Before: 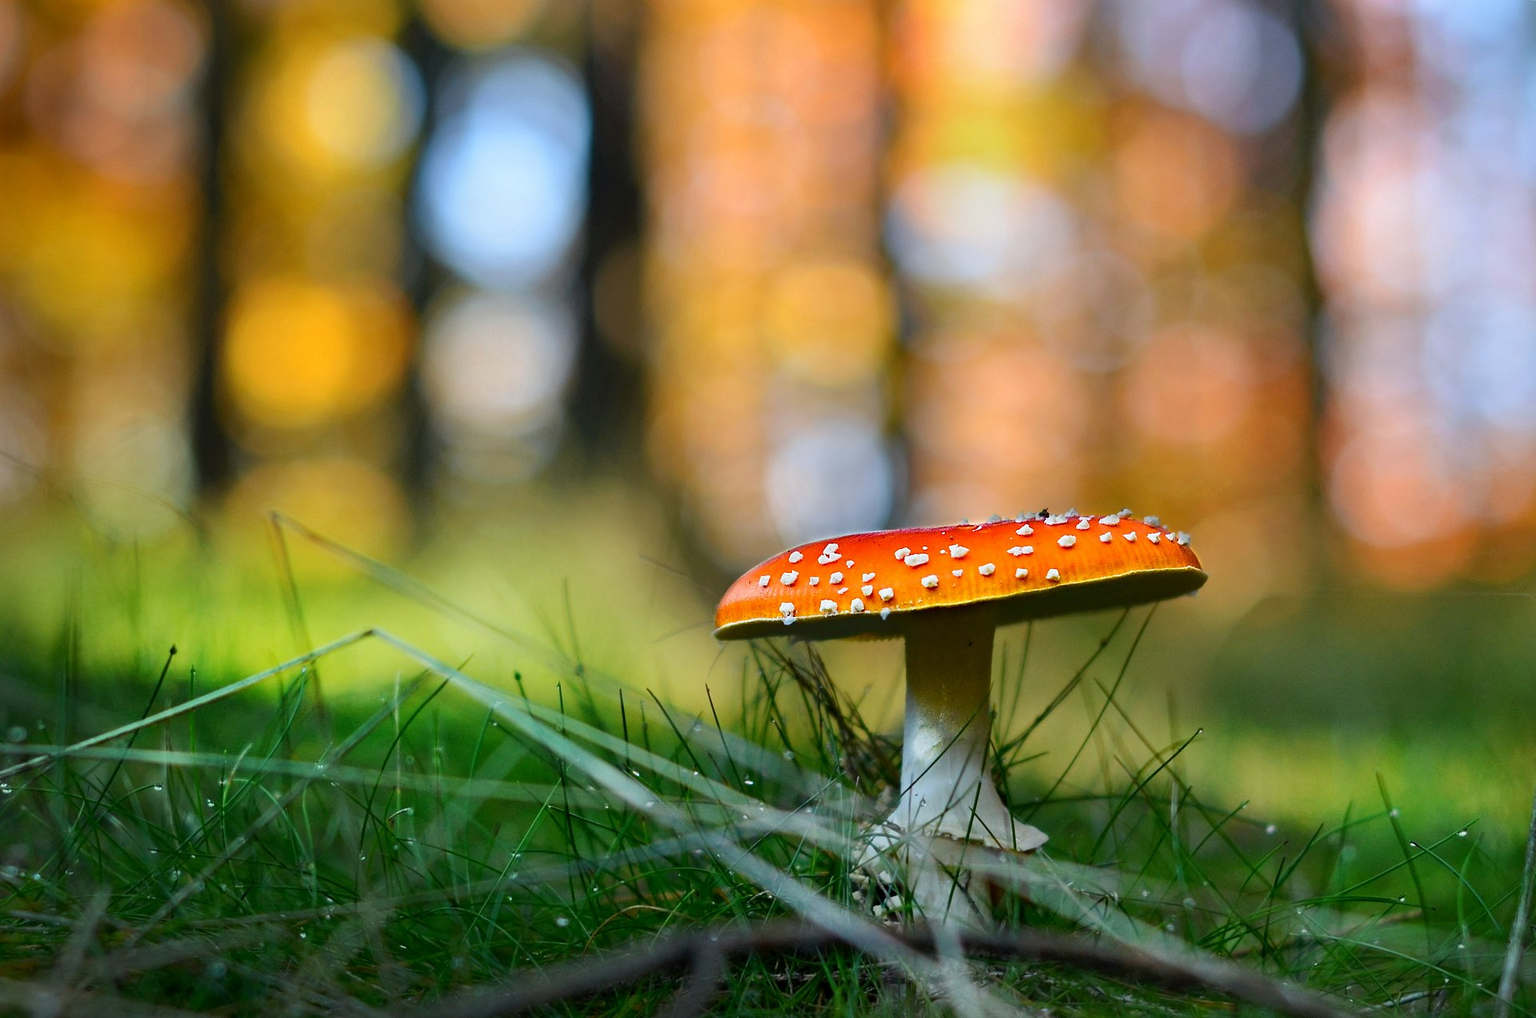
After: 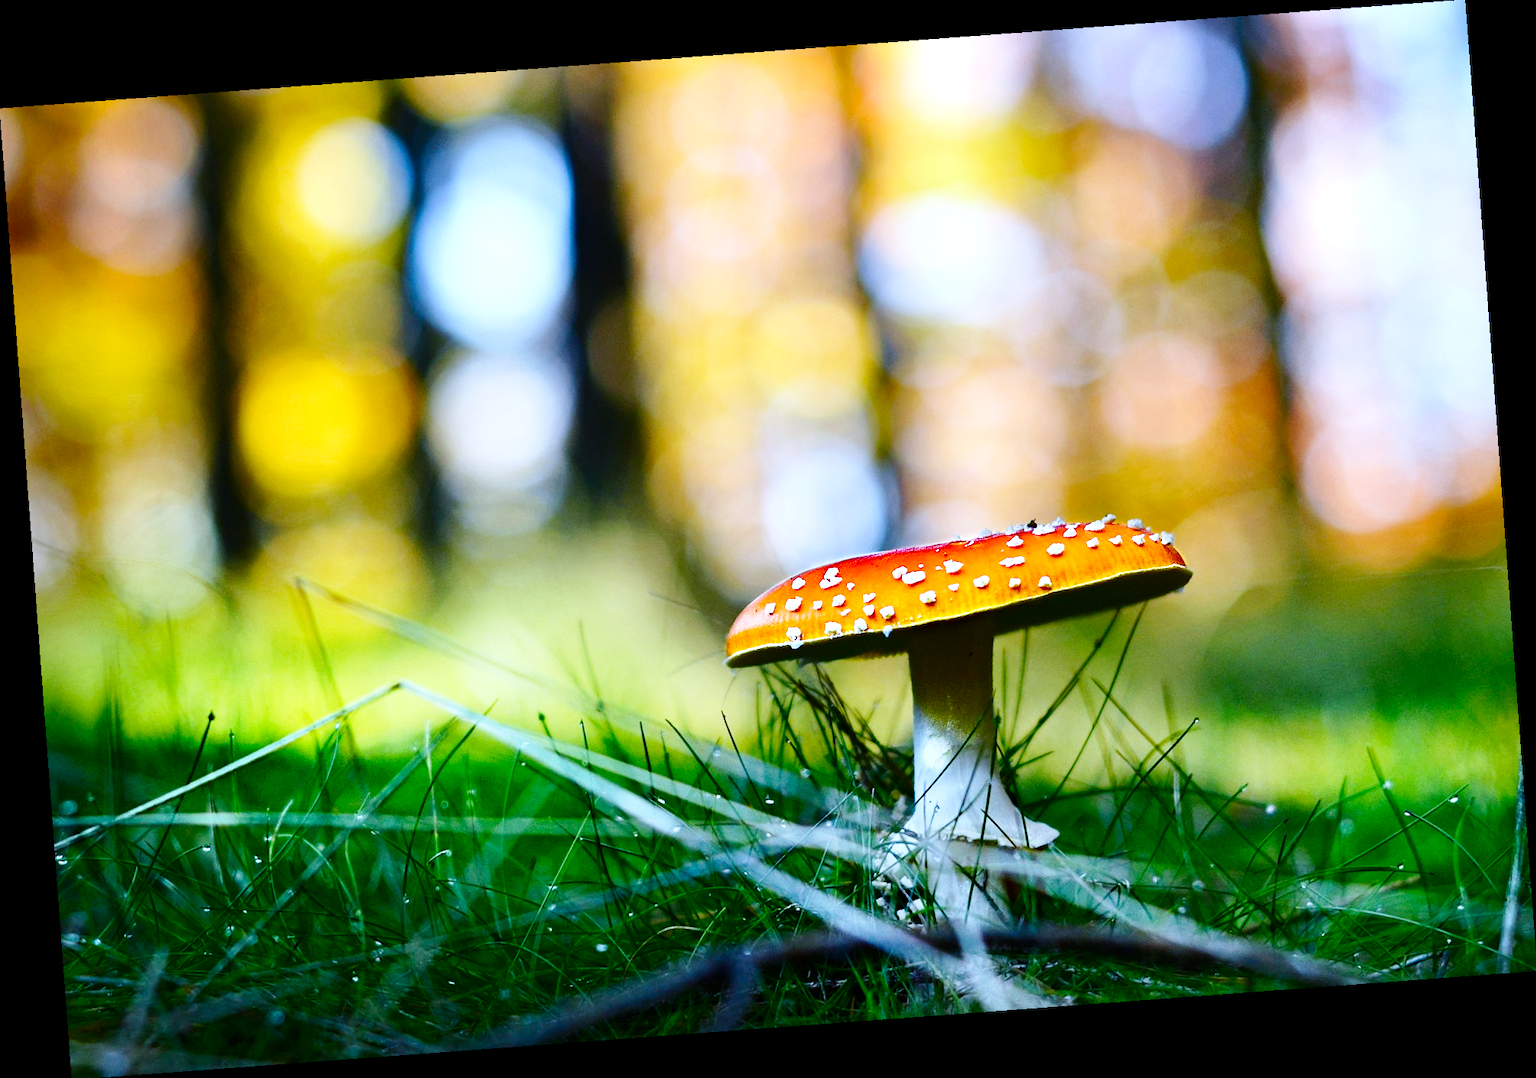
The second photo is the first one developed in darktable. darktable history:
base curve: curves: ch0 [(0, 0) (0.036, 0.025) (0.121, 0.166) (0.206, 0.329) (0.605, 0.79) (1, 1)], preserve colors none
exposure: black level correction 0, exposure 0.7 EV, compensate exposure bias true, compensate highlight preservation false
color contrast: green-magenta contrast 0.96
contrast brightness saturation: contrast 0.07, brightness -0.13, saturation 0.06
white balance: red 0.871, blue 1.249
rotate and perspective: rotation -4.25°, automatic cropping off
